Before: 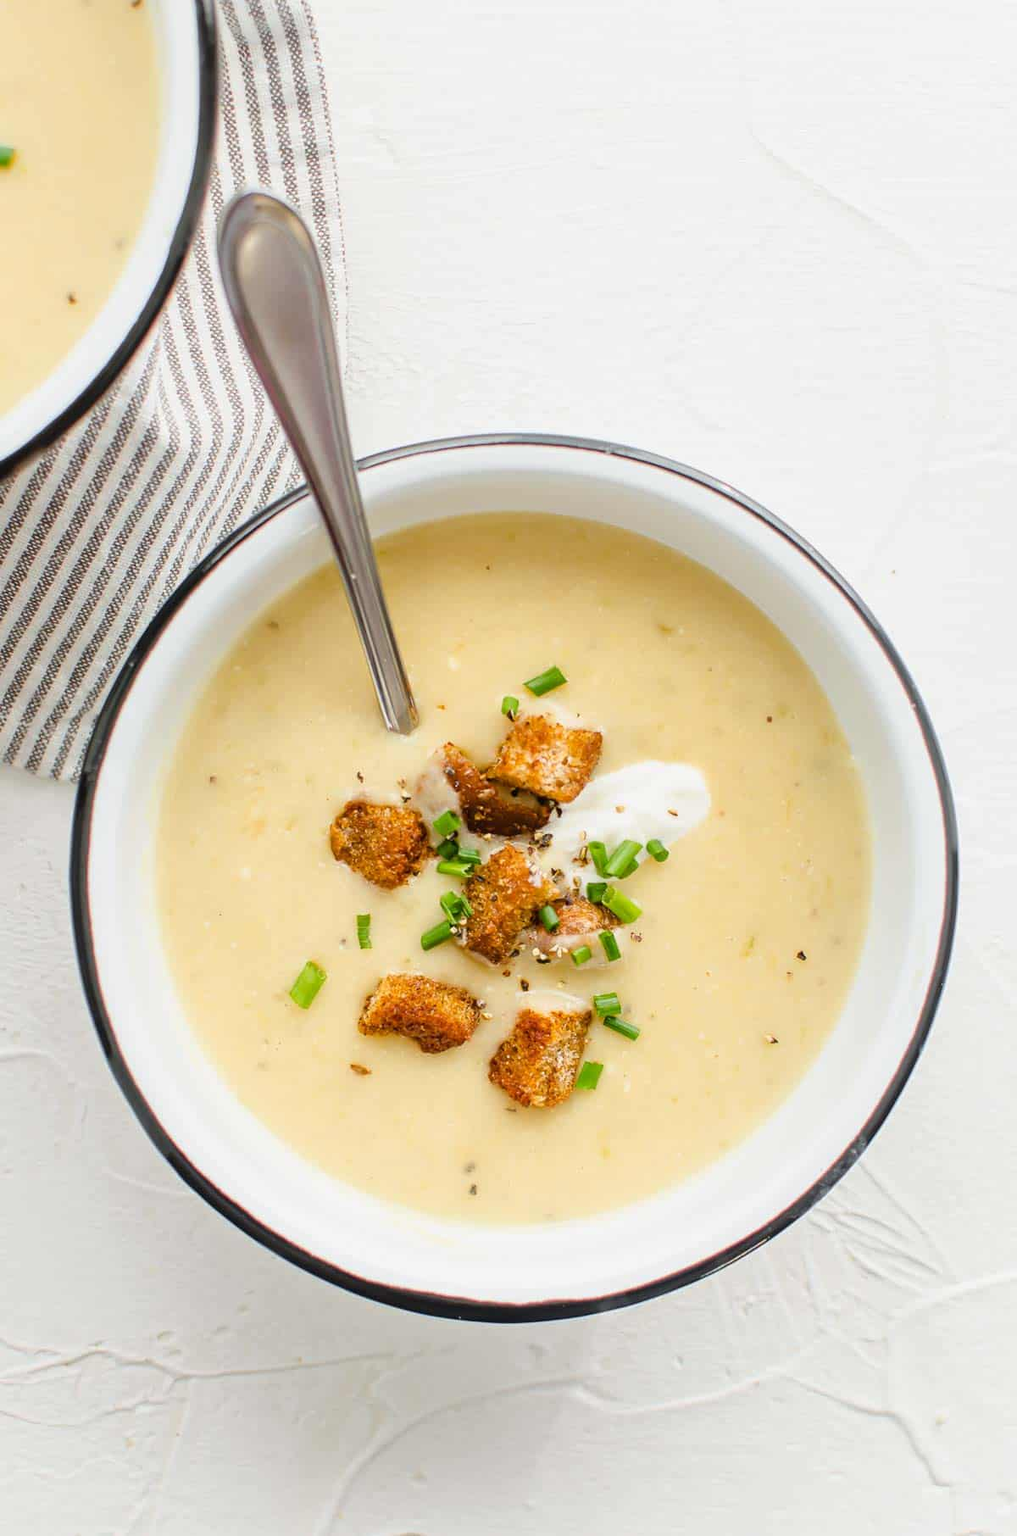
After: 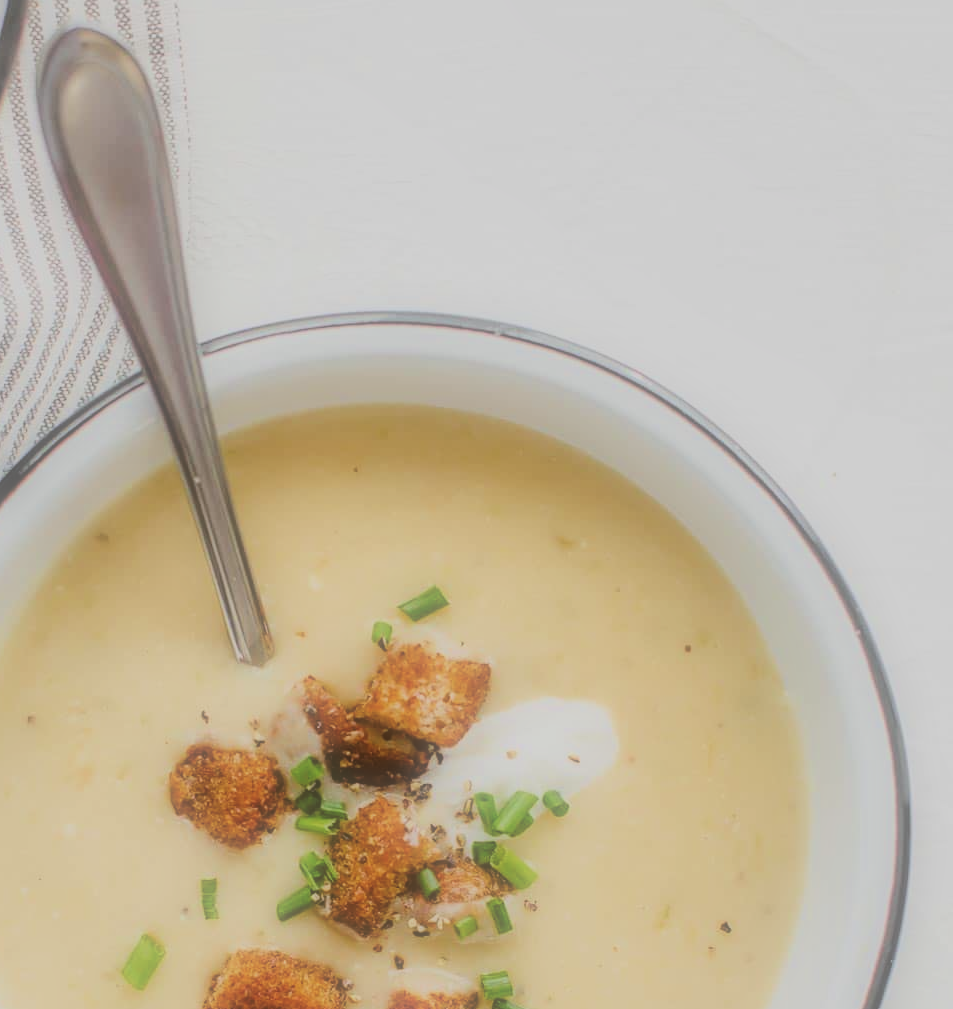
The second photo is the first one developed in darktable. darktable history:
crop: left 18.38%, top 11.092%, right 2.134%, bottom 33.217%
local contrast: detail 130%
filmic rgb: black relative exposure -6.15 EV, white relative exposure 6.96 EV, hardness 2.23, color science v6 (2022)
soften: size 60.24%, saturation 65.46%, brightness 0.506 EV, mix 25.7%
